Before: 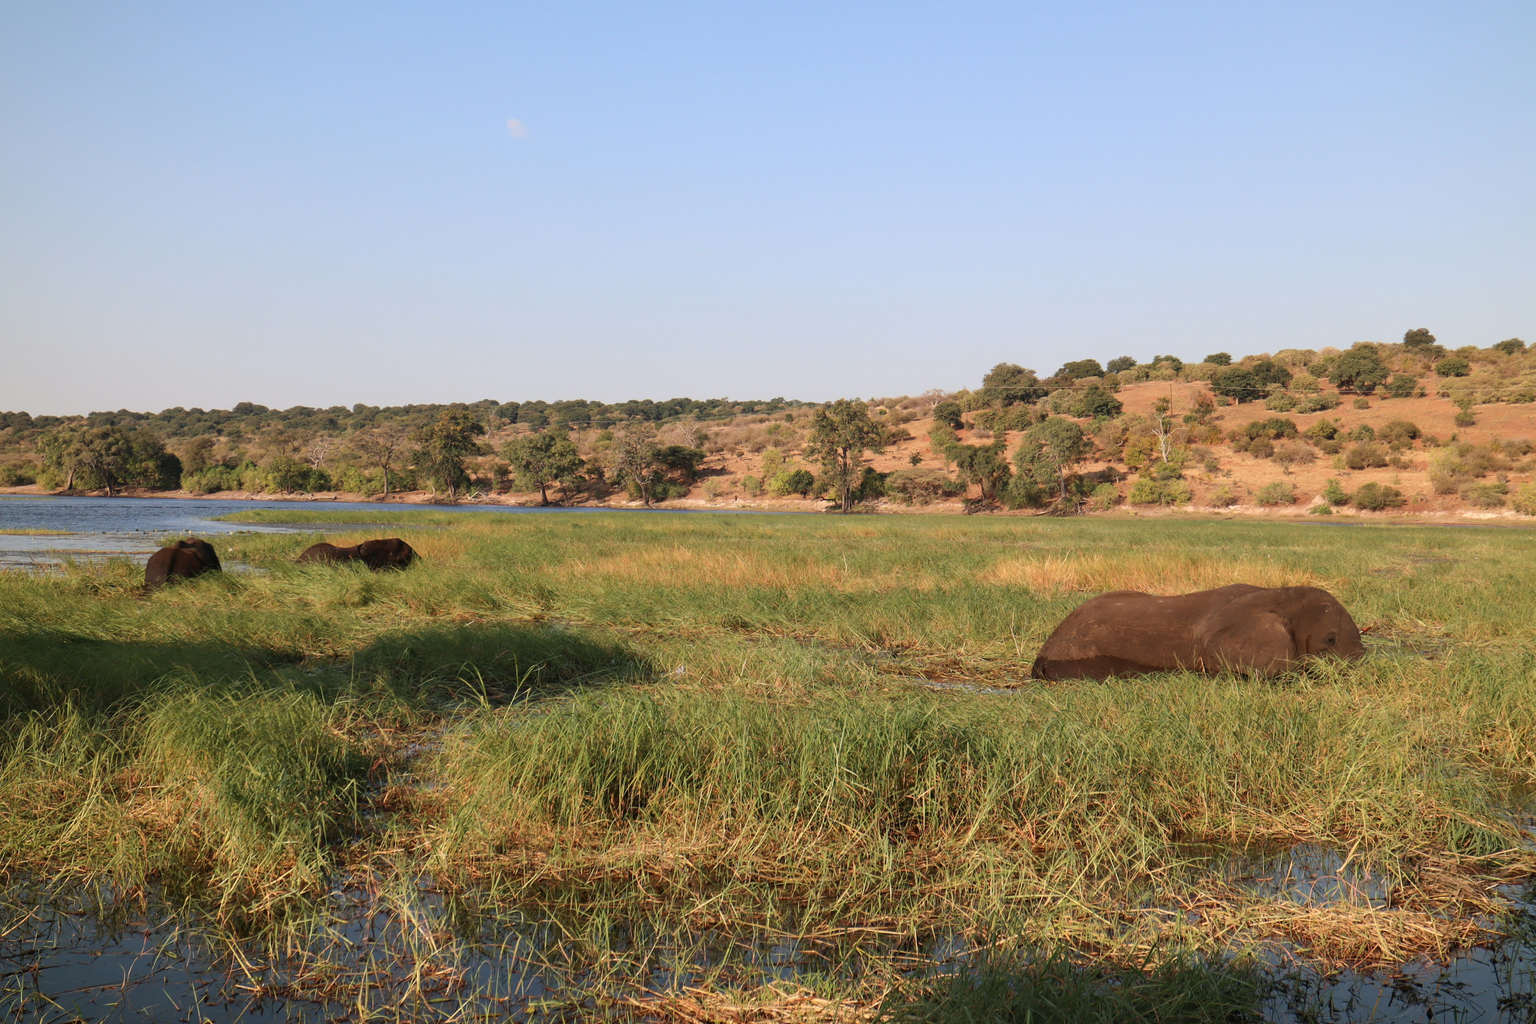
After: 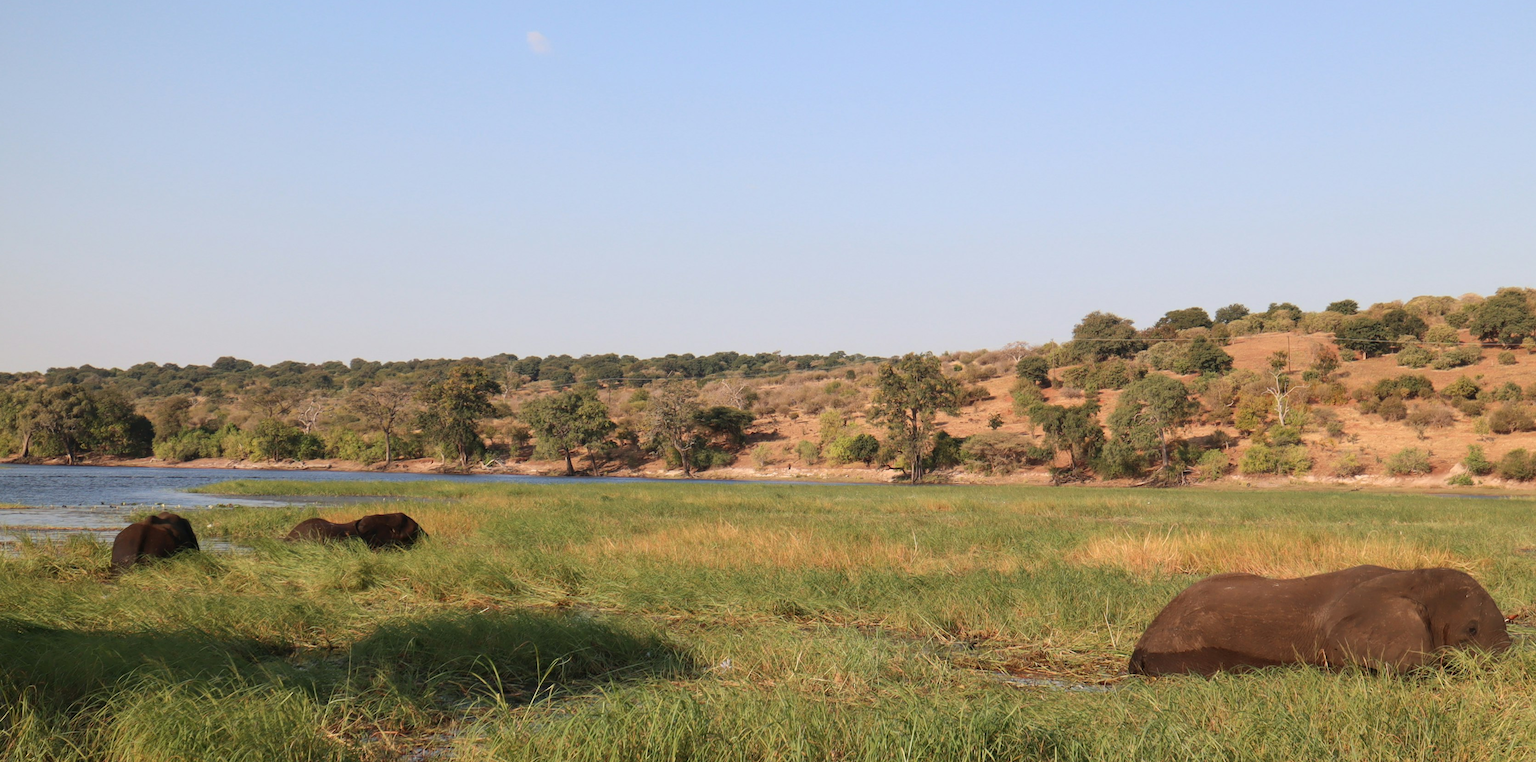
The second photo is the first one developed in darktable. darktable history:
crop: left 3.146%, top 8.952%, right 9.679%, bottom 26.122%
